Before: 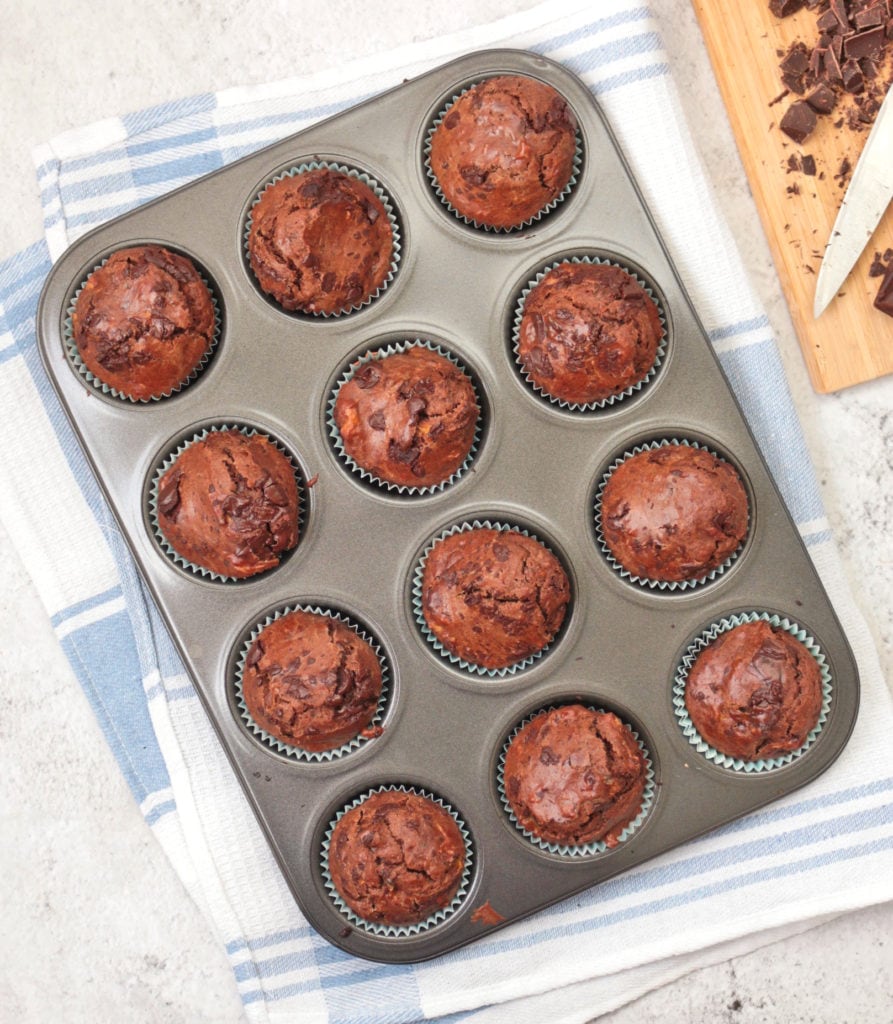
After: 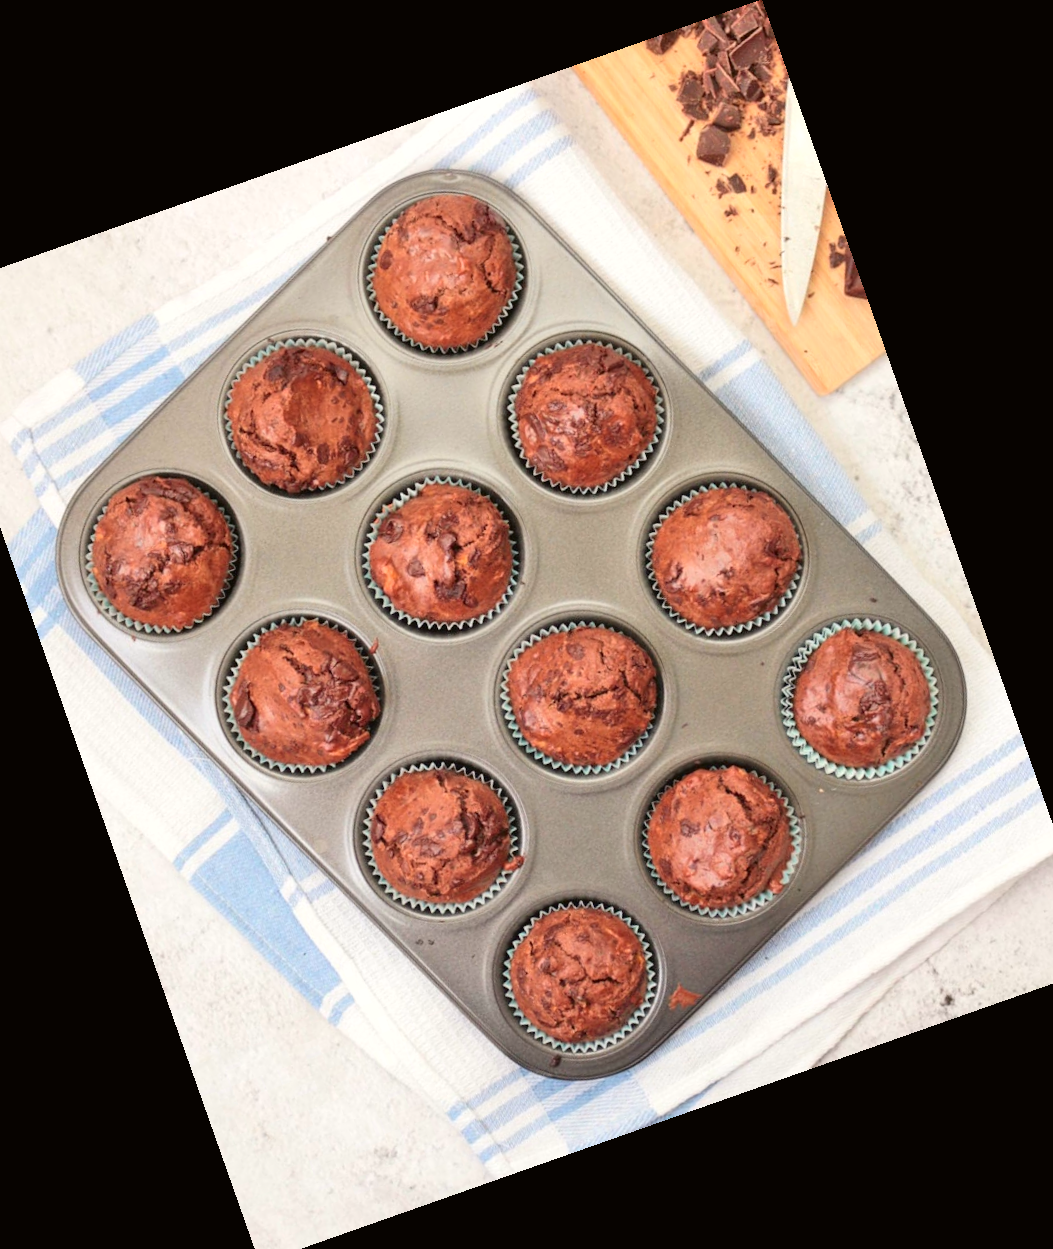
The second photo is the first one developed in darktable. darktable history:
crop and rotate: angle 19.43°, left 6.812%, right 4.125%, bottom 1.087%
tone curve: curves: ch0 [(0, 0.01) (0.052, 0.045) (0.136, 0.133) (0.29, 0.332) (0.453, 0.531) (0.676, 0.751) (0.89, 0.919) (1, 1)]; ch1 [(0, 0) (0.094, 0.081) (0.285, 0.299) (0.385, 0.403) (0.447, 0.429) (0.495, 0.496) (0.544, 0.552) (0.589, 0.612) (0.722, 0.728) (1, 1)]; ch2 [(0, 0) (0.257, 0.217) (0.43, 0.421) (0.498, 0.507) (0.531, 0.544) (0.56, 0.579) (0.625, 0.642) (1, 1)], color space Lab, independent channels, preserve colors none
